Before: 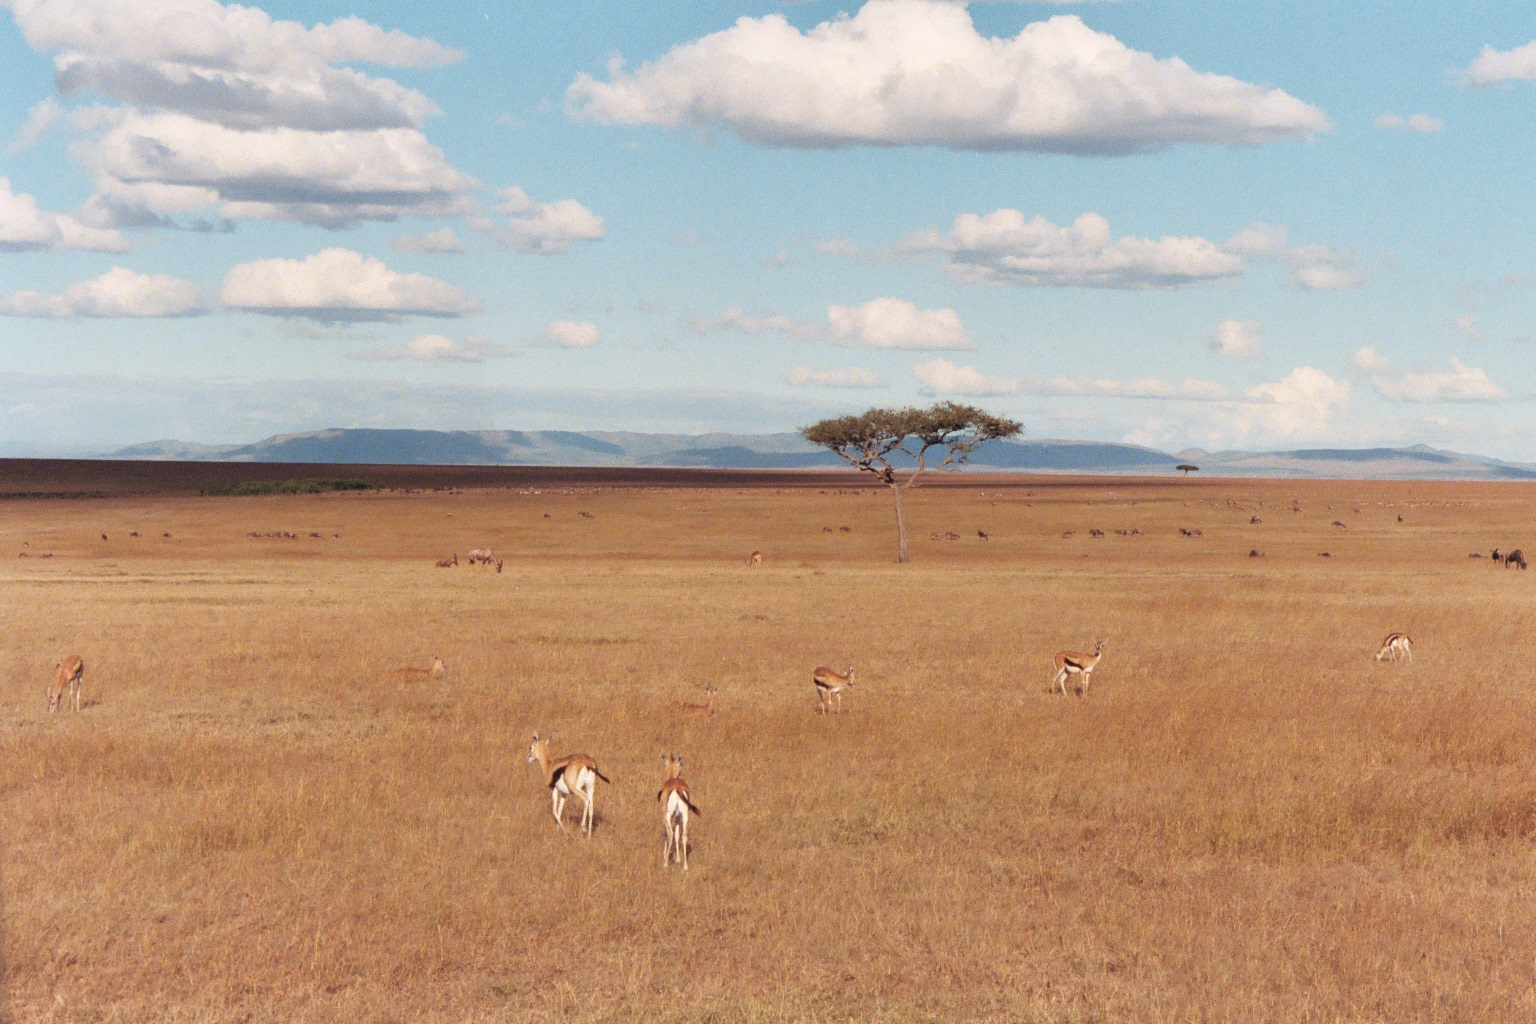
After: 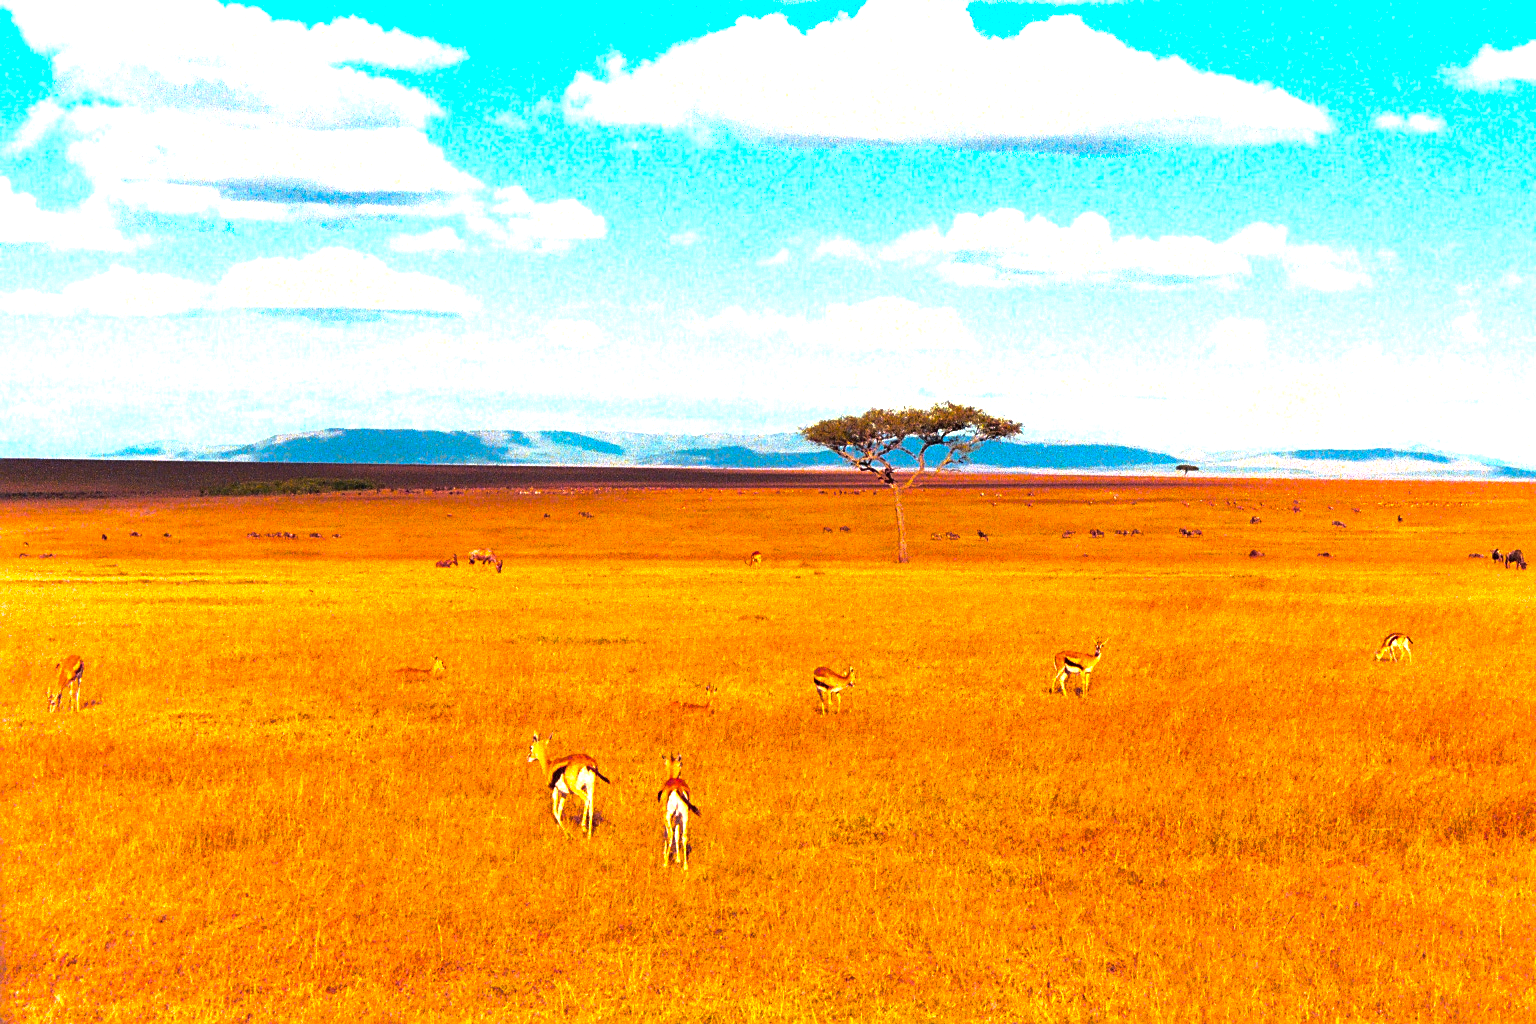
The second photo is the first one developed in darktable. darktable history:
color balance rgb: linear chroma grading › highlights 100%, linear chroma grading › global chroma 23.41%, perceptual saturation grading › global saturation 35.38%, hue shift -10.68°, perceptual brilliance grading › highlights 47.25%, perceptual brilliance grading › mid-tones 22.2%, perceptual brilliance grading › shadows -5.93%
shadows and highlights: shadows -20, white point adjustment -2, highlights -35
sharpen: on, module defaults
contrast brightness saturation: contrast 0.01, saturation -0.05
